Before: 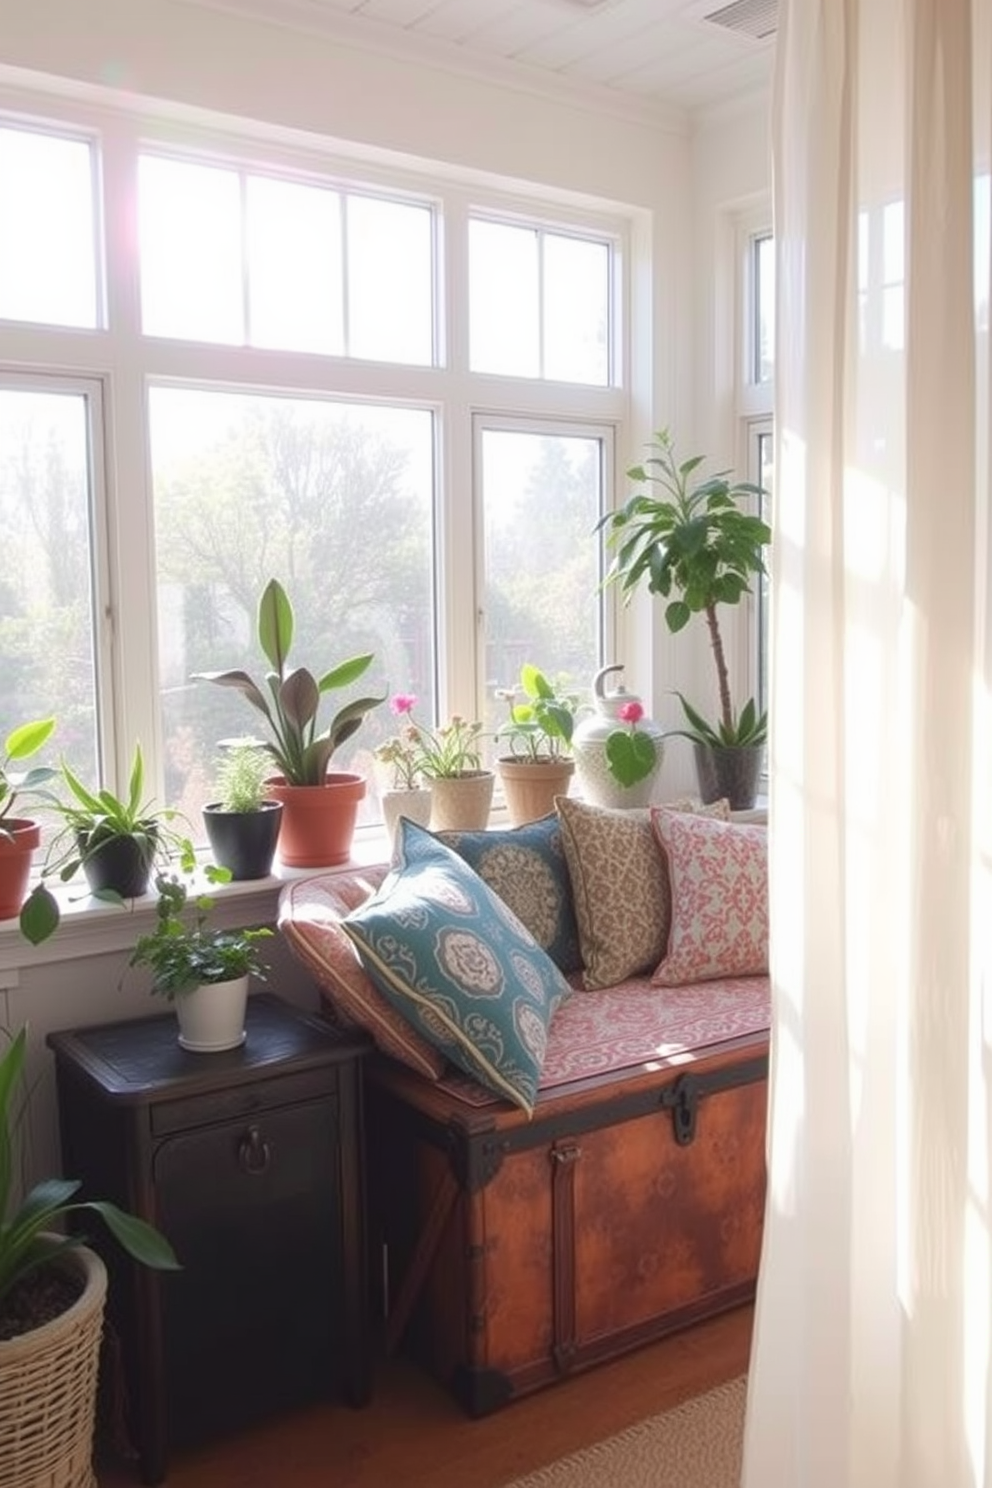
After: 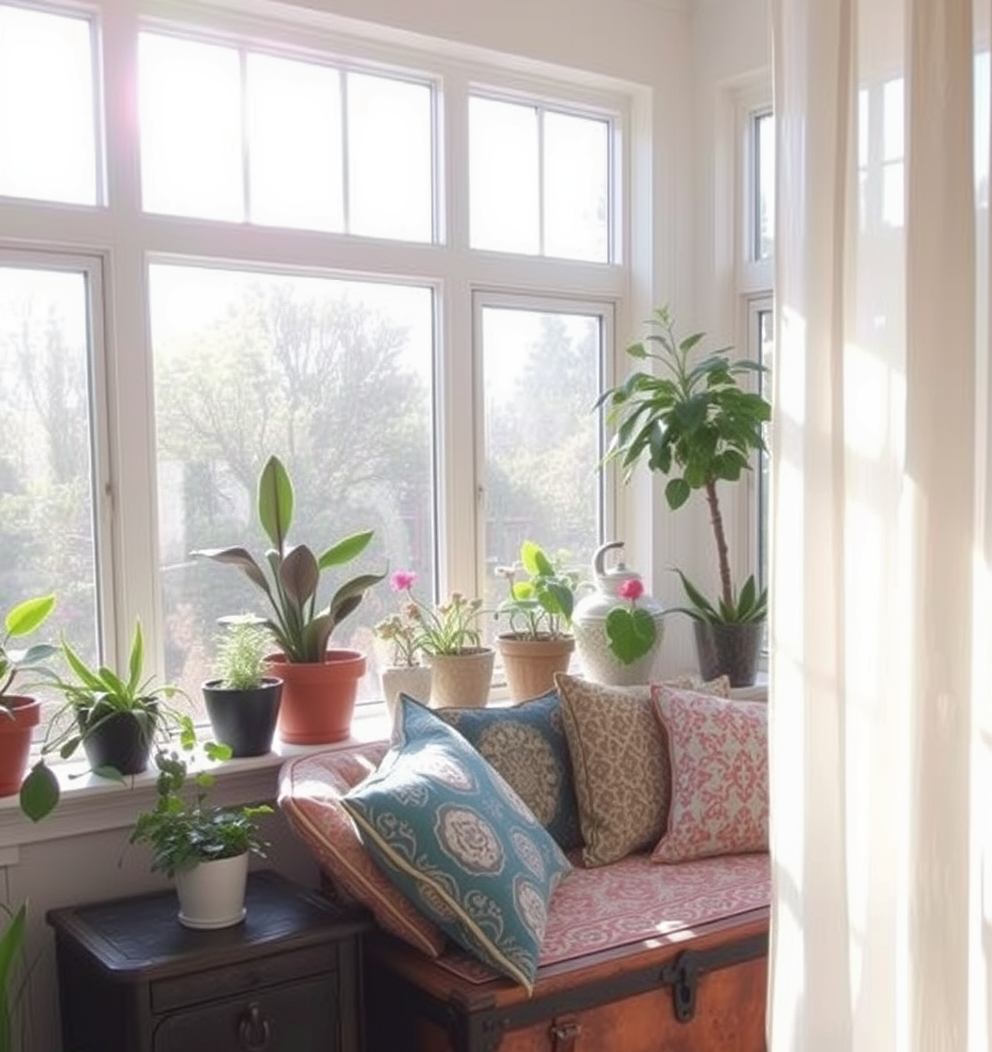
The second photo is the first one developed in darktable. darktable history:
base curve: curves: ch0 [(0, 0) (0.74, 0.67) (1, 1)]
crop and rotate: top 8.293%, bottom 20.996%
